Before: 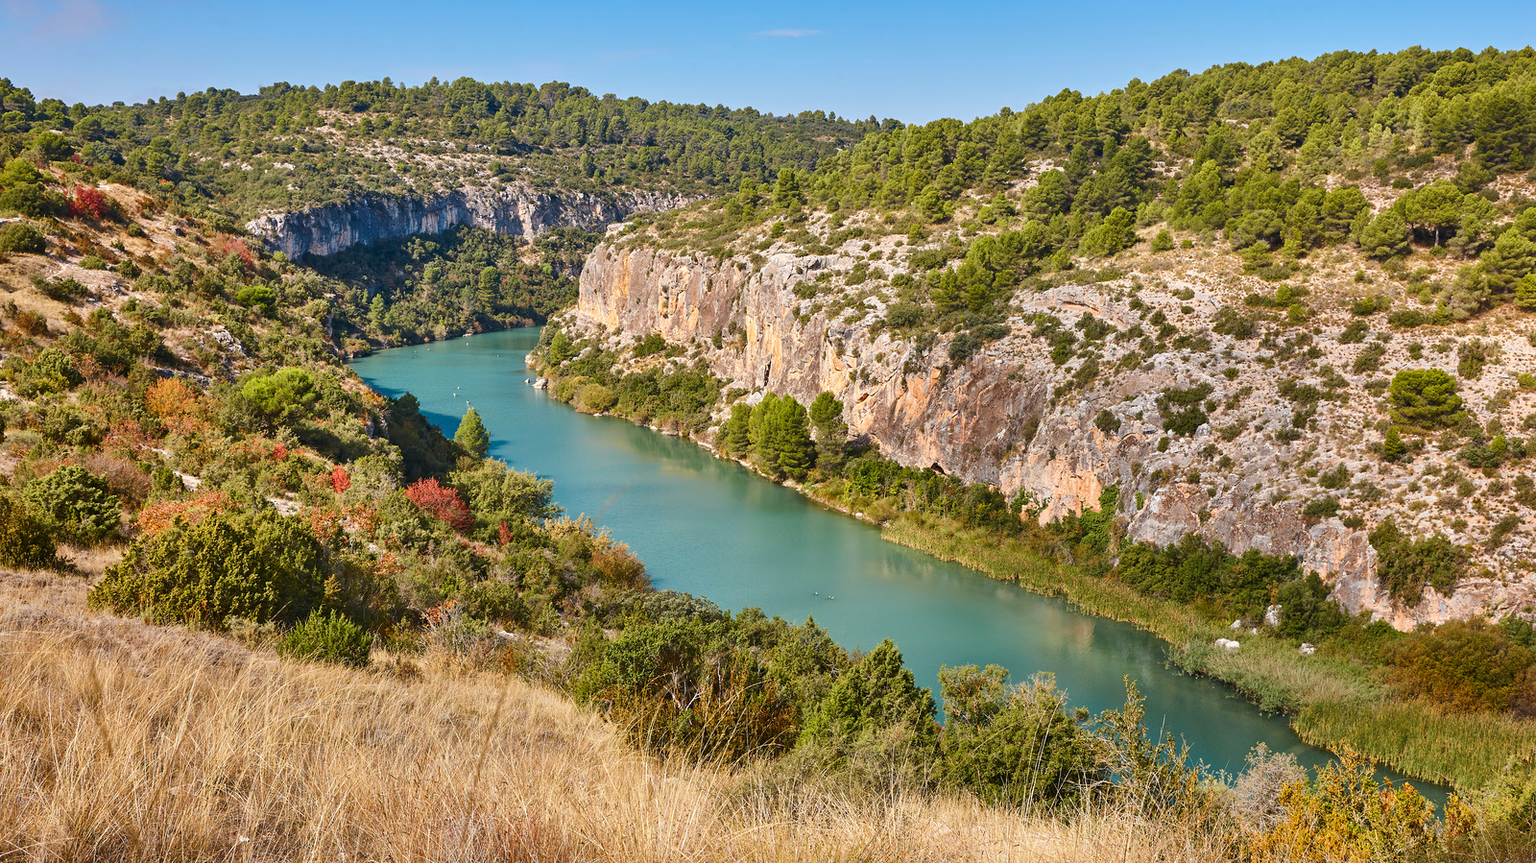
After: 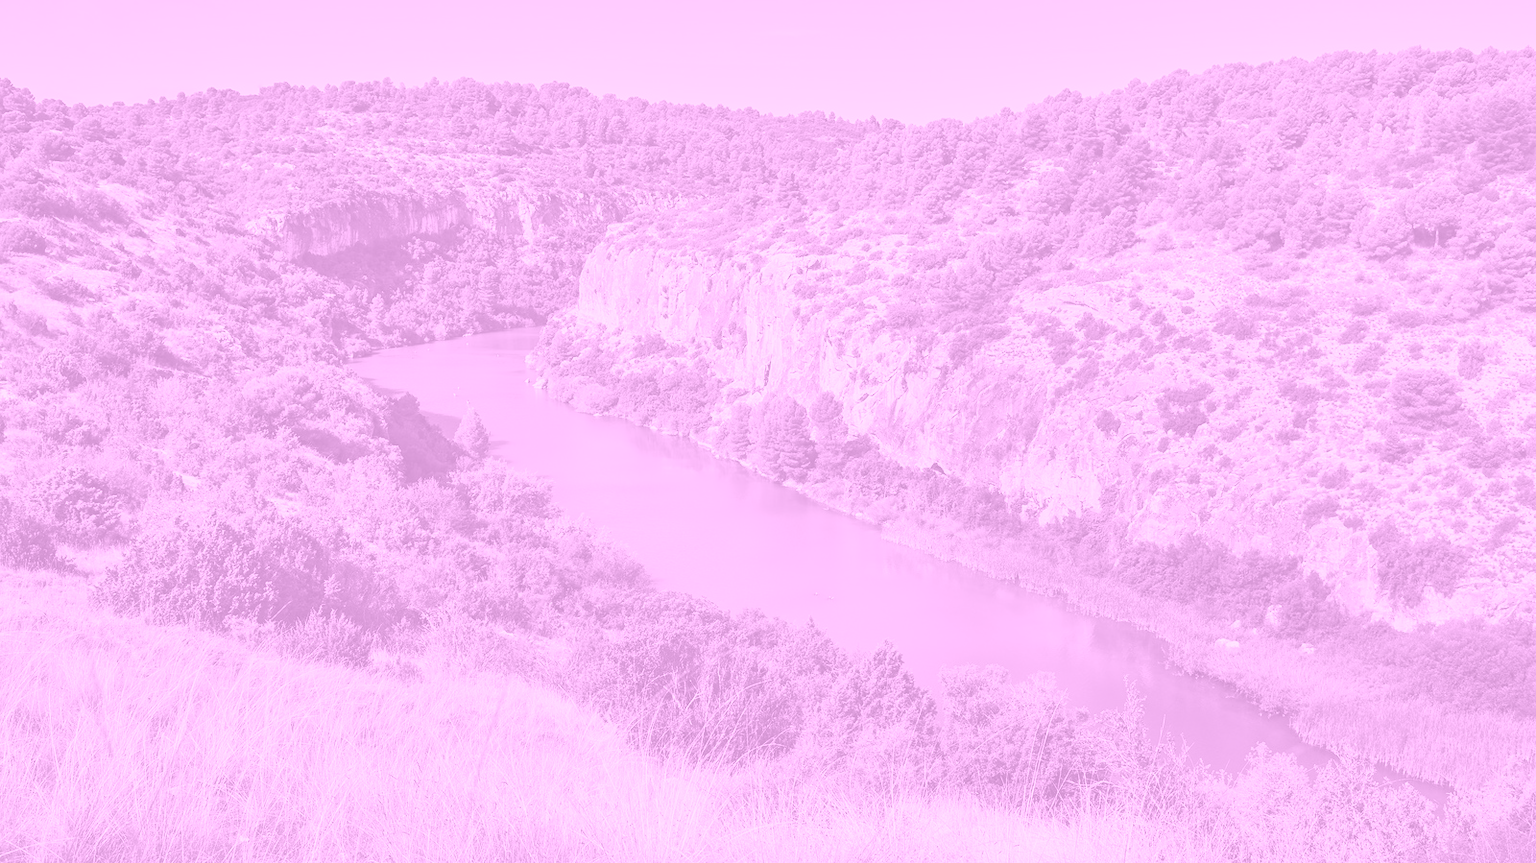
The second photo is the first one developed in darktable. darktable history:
color balance rgb: saturation formula JzAzBz (2021)
colorize: hue 331.2°, saturation 75%, source mix 30.28%, lightness 70.52%, version 1
tone equalizer: on, module defaults
color correction: highlights a* -5.94, highlights b* 9.48, shadows a* 10.12, shadows b* 23.94
